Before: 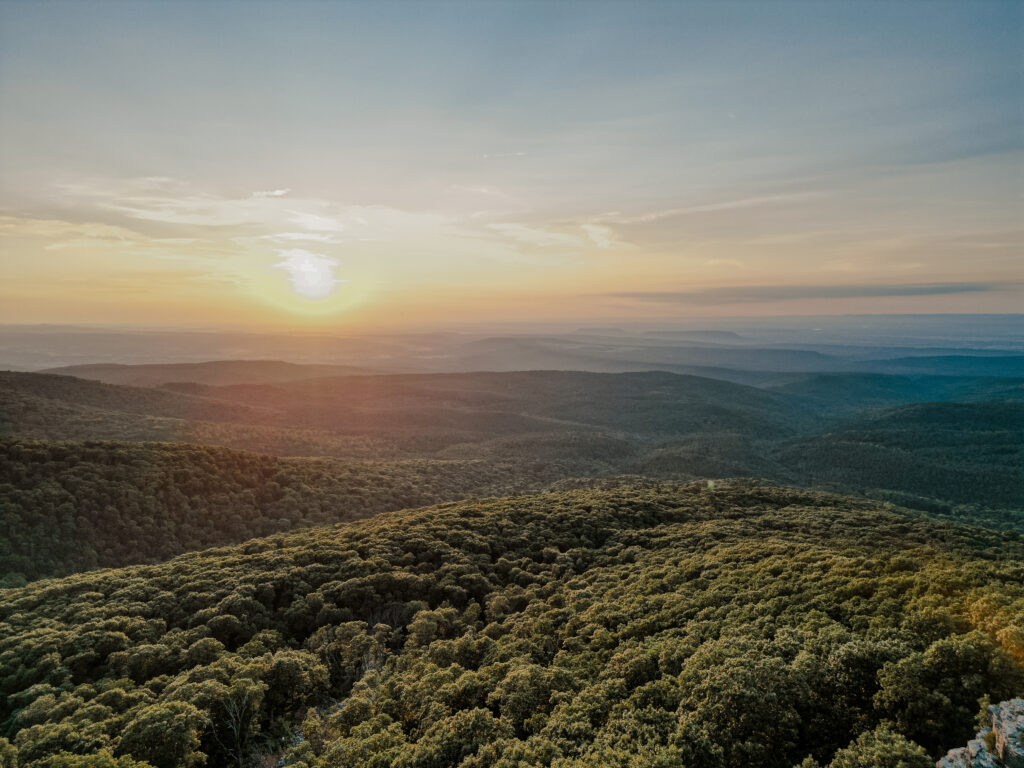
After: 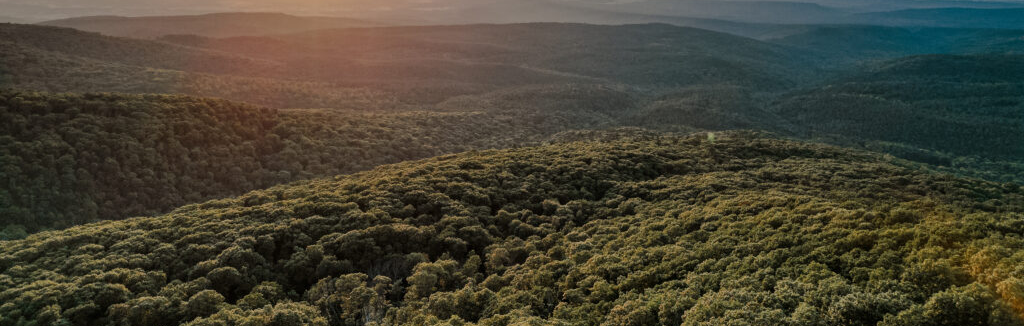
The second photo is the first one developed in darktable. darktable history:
crop: top 45.392%, bottom 12.117%
